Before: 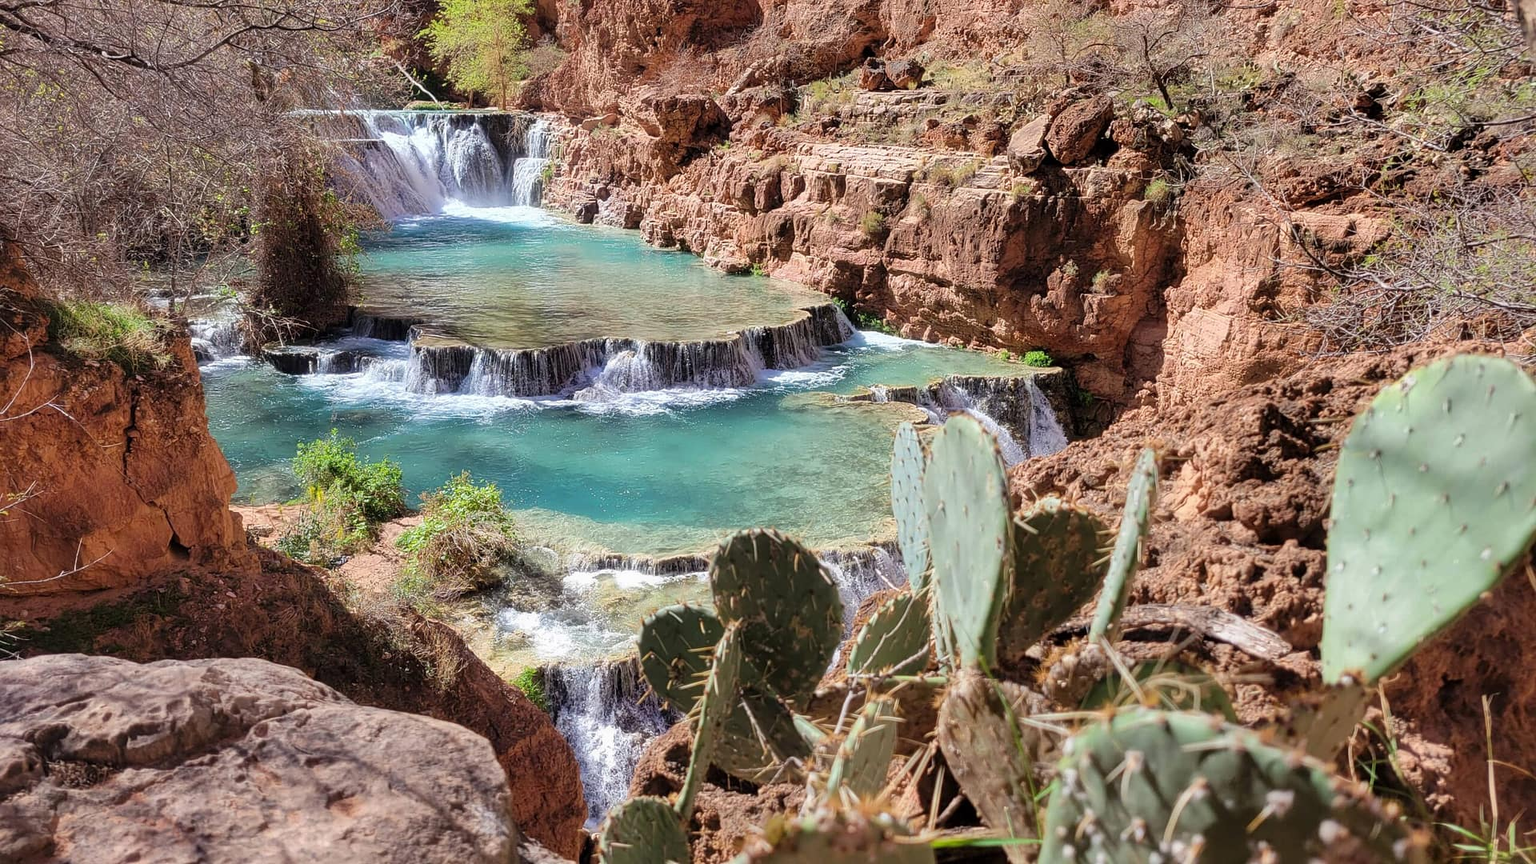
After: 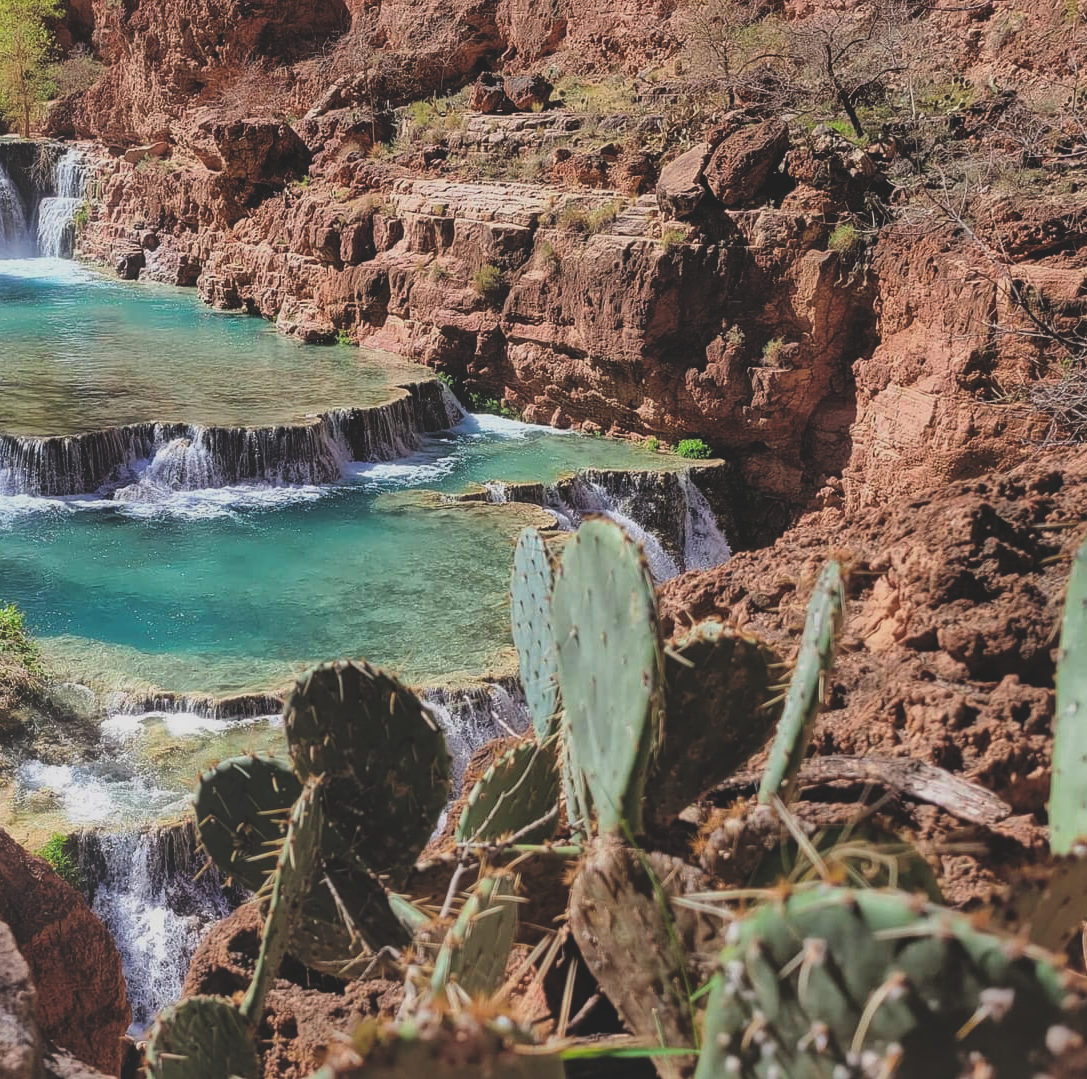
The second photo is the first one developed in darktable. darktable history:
shadows and highlights: radius 125.46, shadows 30.51, highlights -30.51, low approximation 0.01, soften with gaussian
haze removal: compatibility mode true, adaptive false
filmic rgb: hardness 4.17
crop: left 31.458%, top 0%, right 11.876%
rgb curve: curves: ch0 [(0, 0.186) (0.314, 0.284) (0.775, 0.708) (1, 1)], compensate middle gray true, preserve colors none
local contrast: mode bilateral grid, contrast 20, coarseness 50, detail 120%, midtone range 0.2
bloom: size 16%, threshold 98%, strength 20%
